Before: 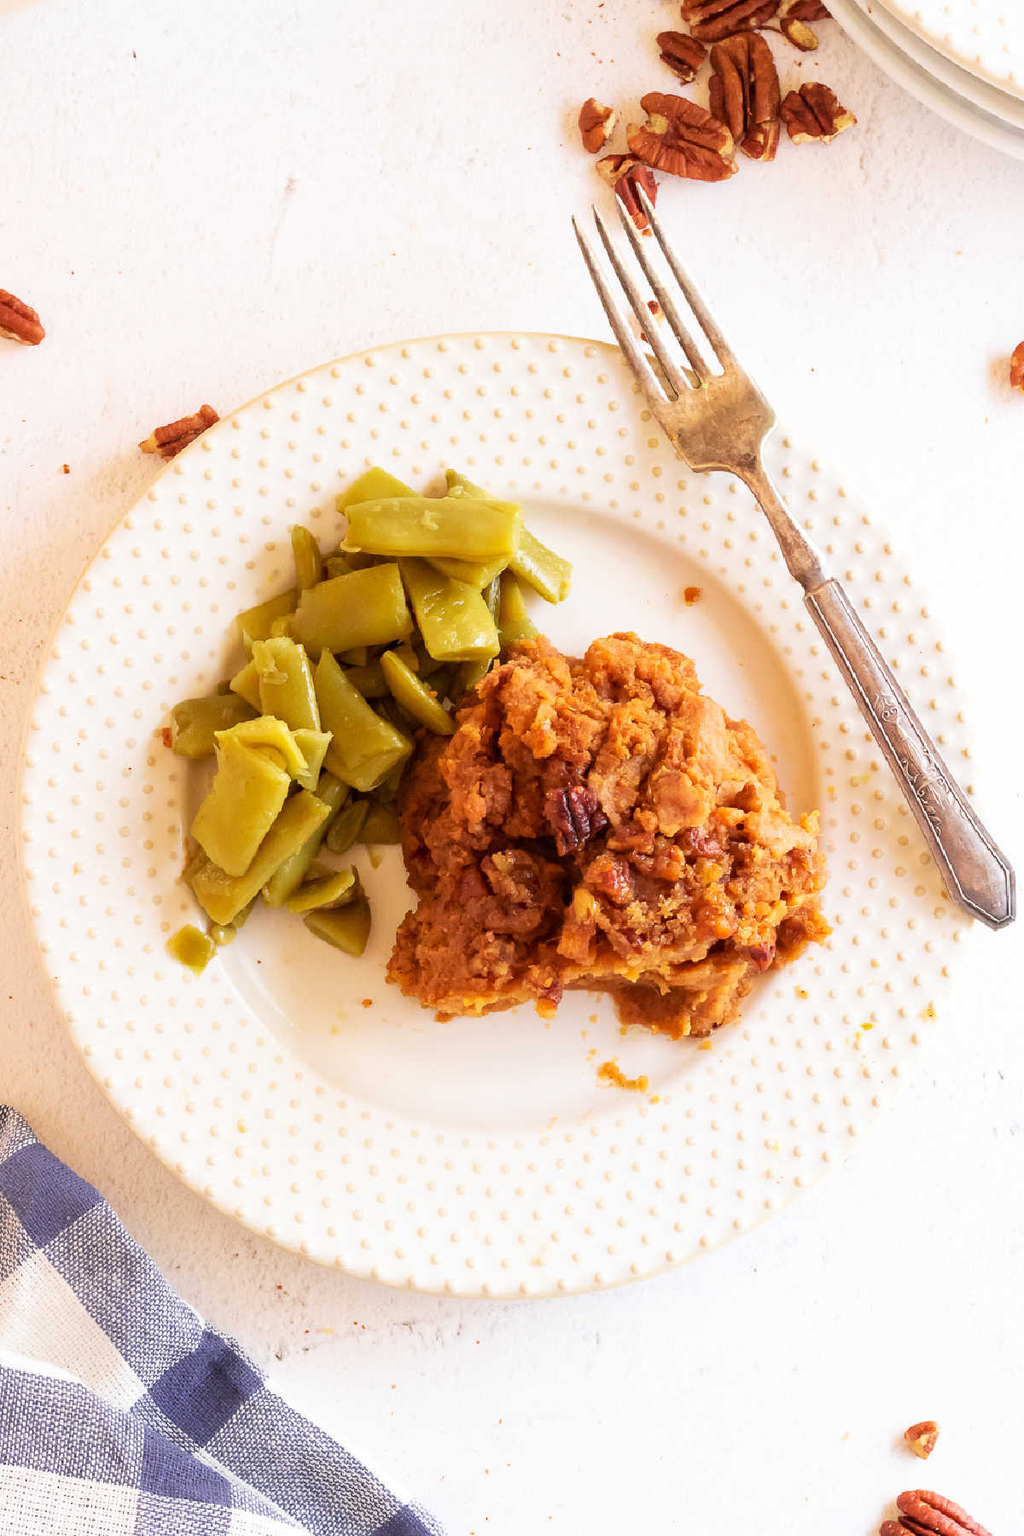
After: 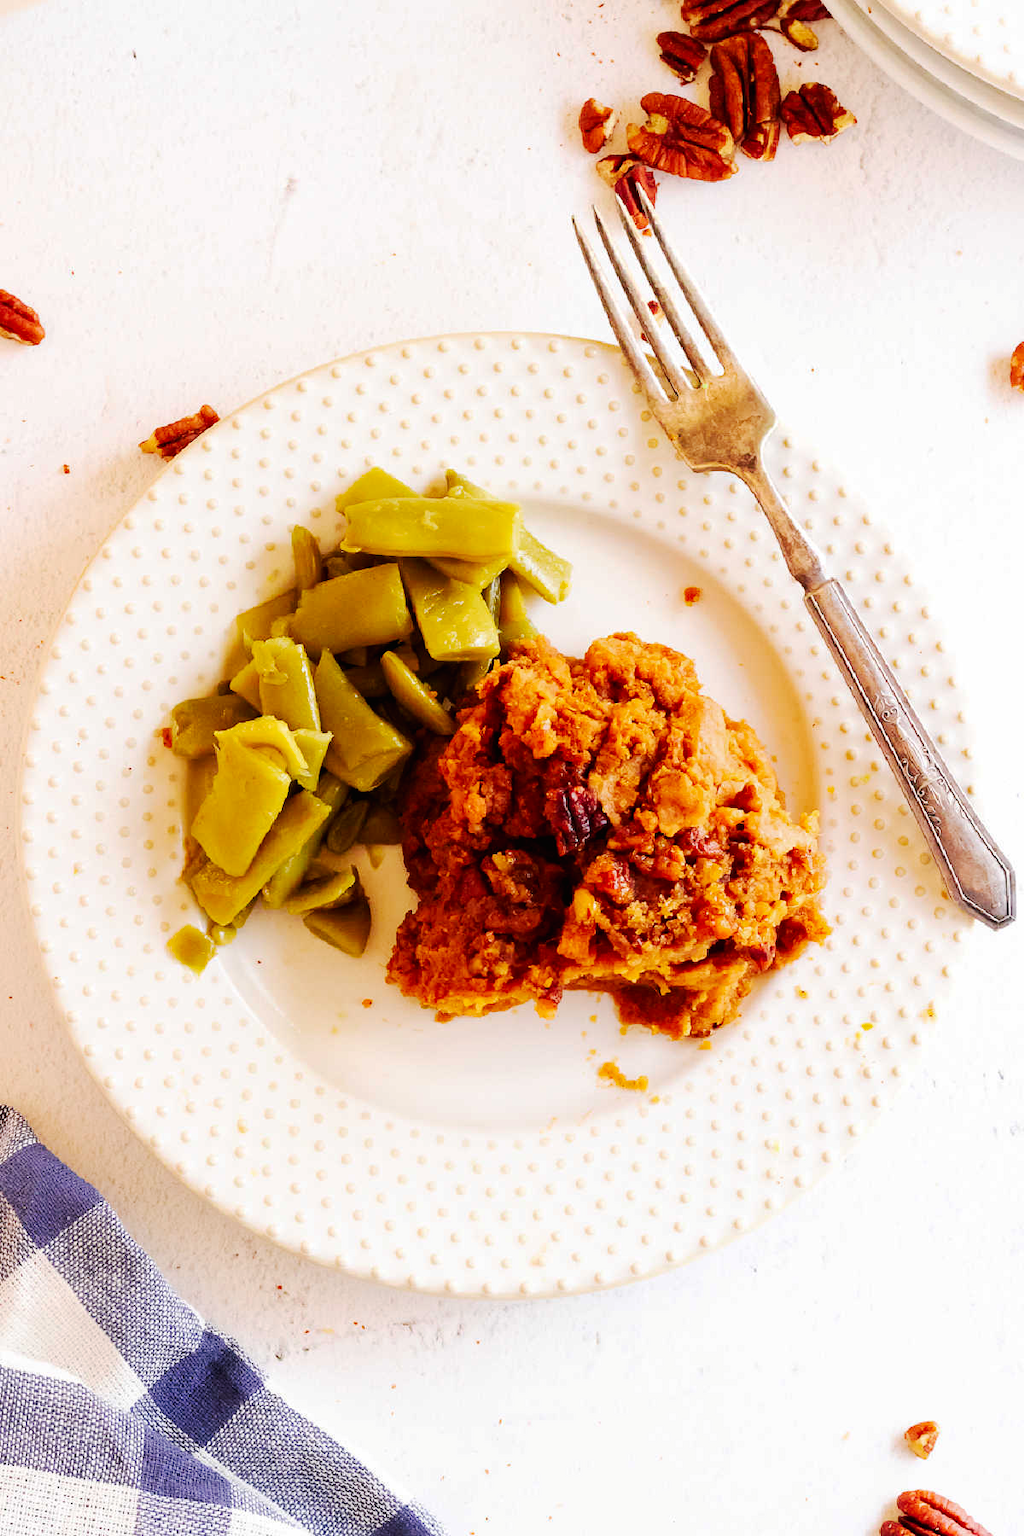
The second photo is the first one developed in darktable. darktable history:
tone curve: curves: ch0 [(0, 0) (0.003, 0.007) (0.011, 0.008) (0.025, 0.007) (0.044, 0.009) (0.069, 0.012) (0.1, 0.02) (0.136, 0.035) (0.177, 0.06) (0.224, 0.104) (0.277, 0.16) (0.335, 0.228) (0.399, 0.308) (0.468, 0.418) (0.543, 0.525) (0.623, 0.635) (0.709, 0.723) (0.801, 0.802) (0.898, 0.889) (1, 1)], preserve colors none
